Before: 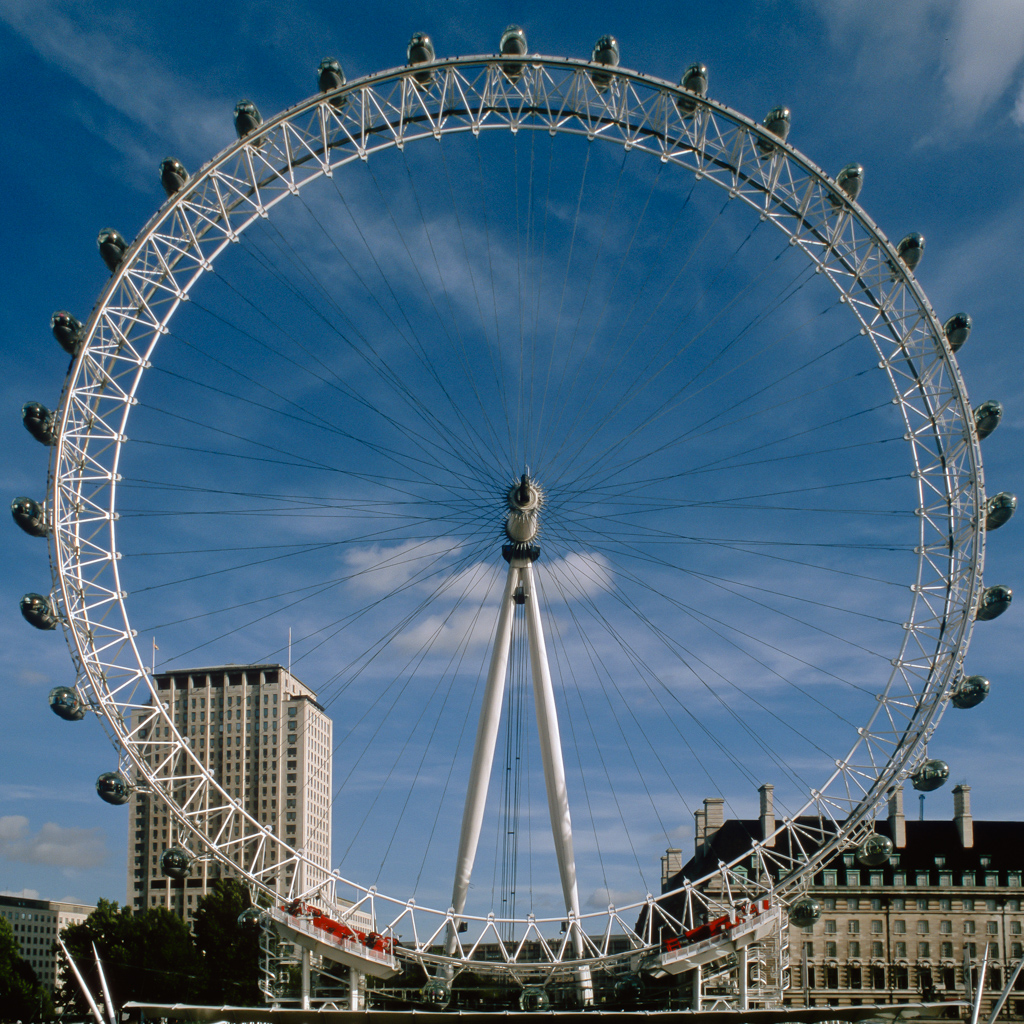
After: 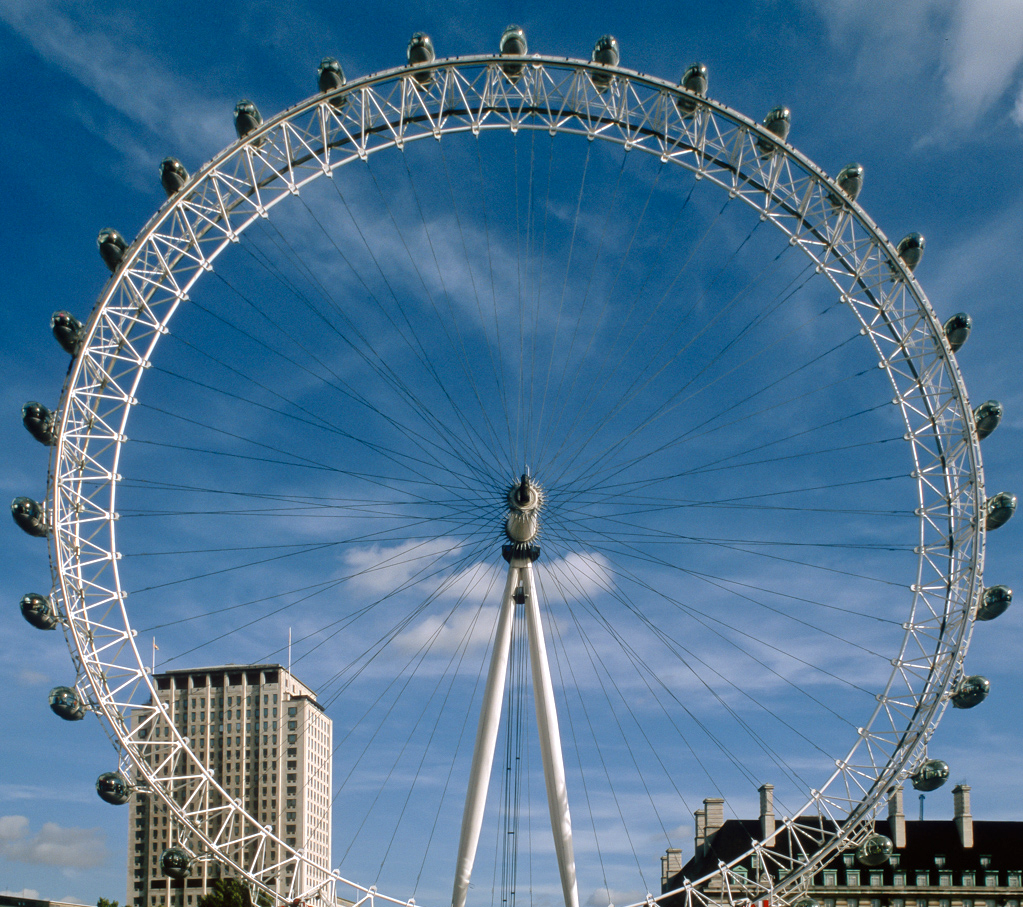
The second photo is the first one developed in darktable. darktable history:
exposure: black level correction 0, exposure 0.302 EV, compensate highlight preservation false
local contrast: highlights 102%, shadows 99%, detail 119%, midtone range 0.2
crop and rotate: top 0%, bottom 11.378%
